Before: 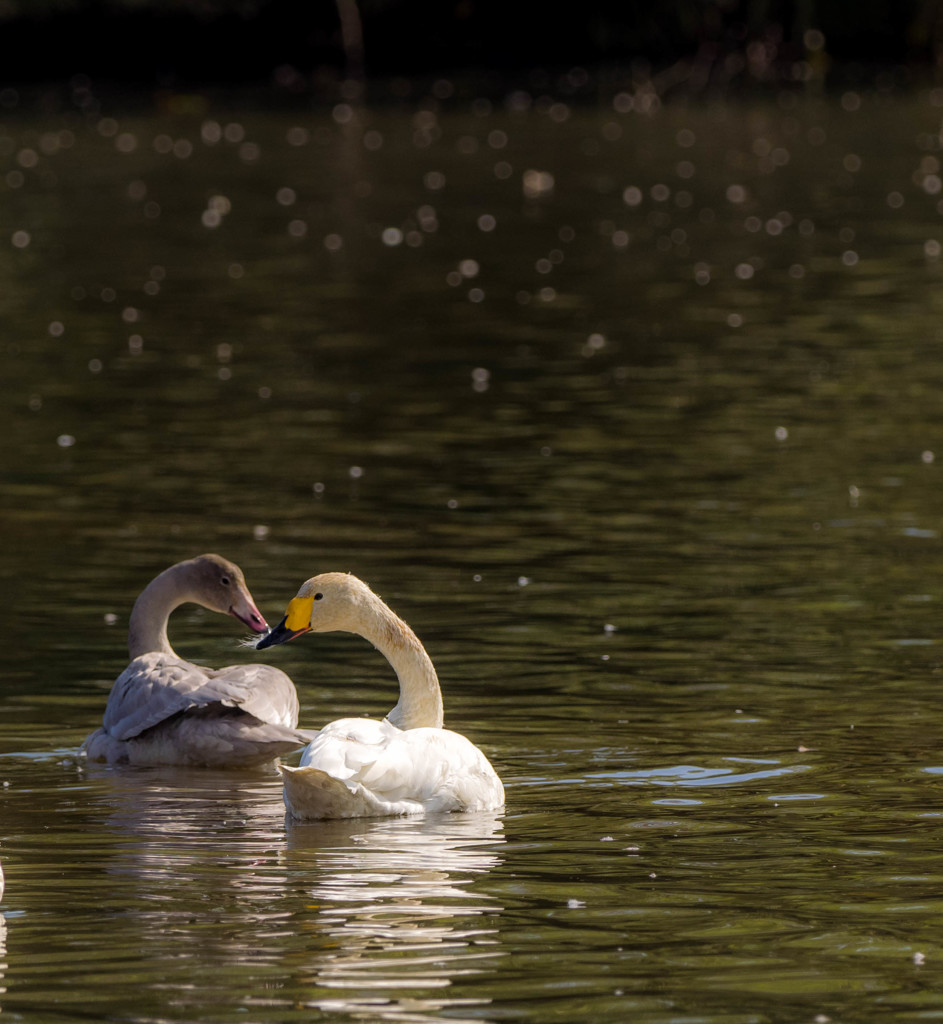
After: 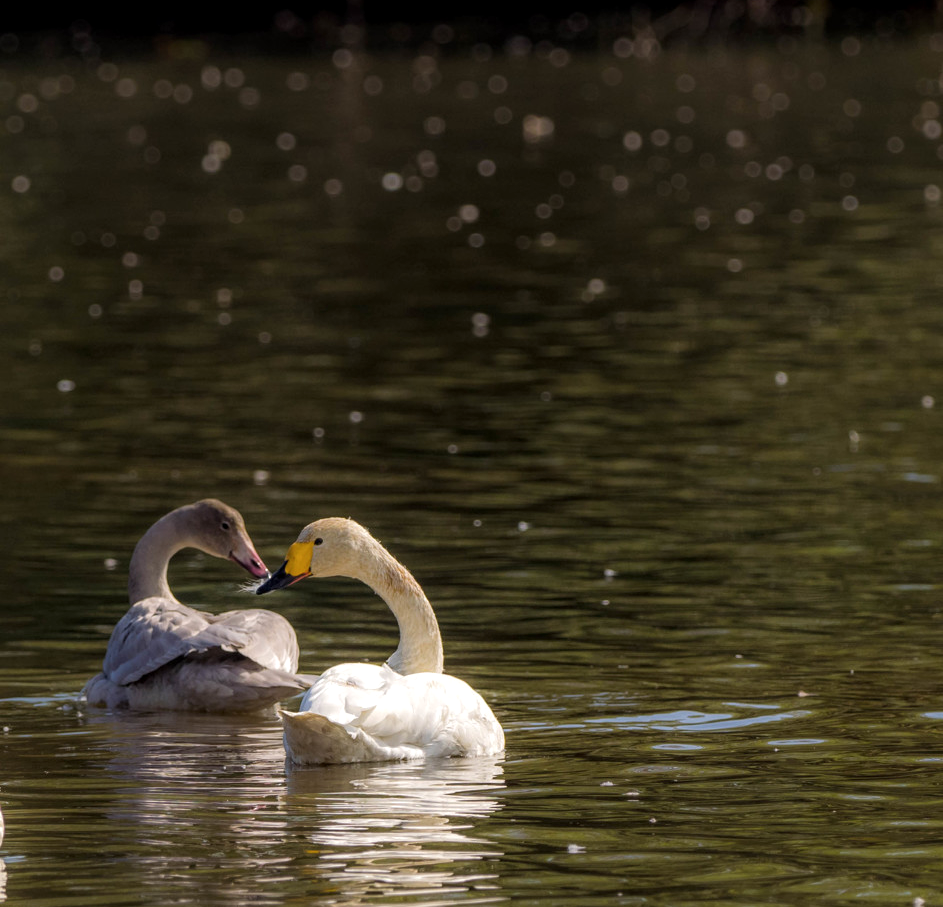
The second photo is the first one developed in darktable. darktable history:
crop and rotate: top 5.447%, bottom 5.935%
local contrast: highlights 107%, shadows 97%, detail 120%, midtone range 0.2
